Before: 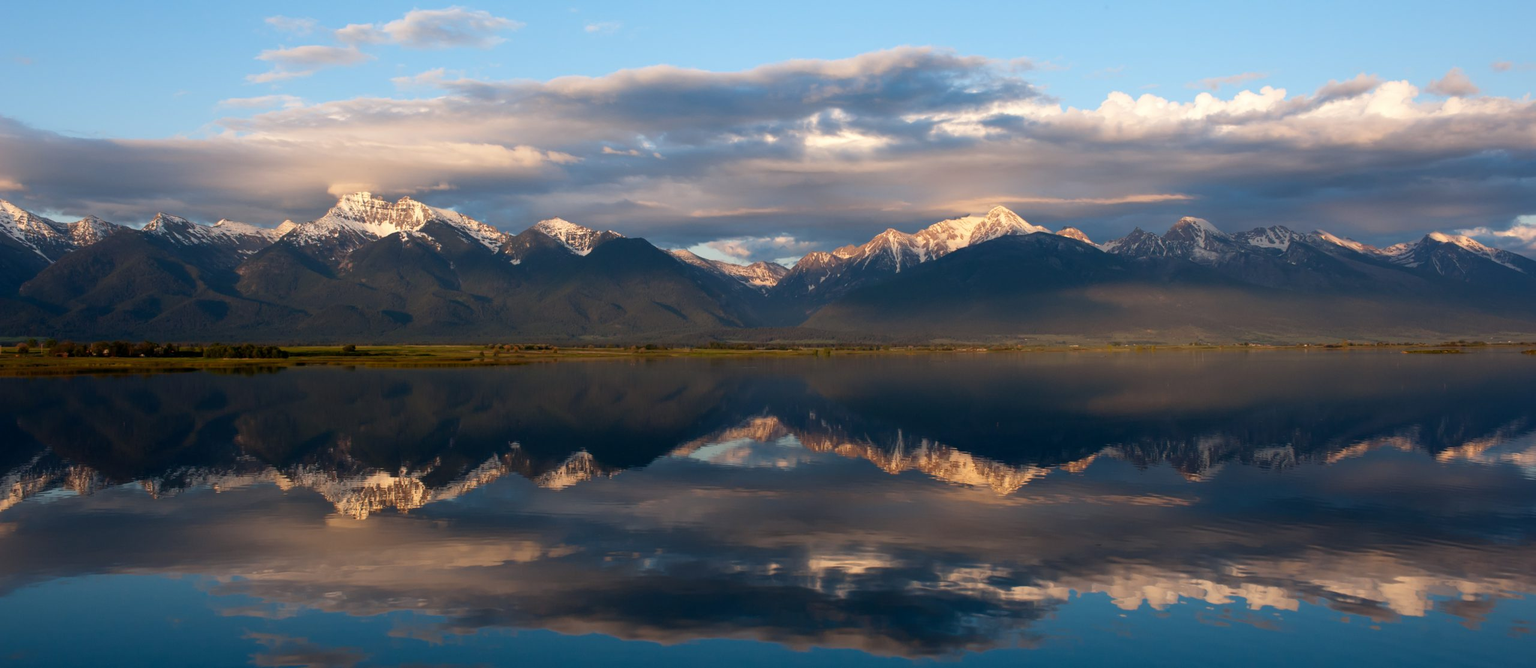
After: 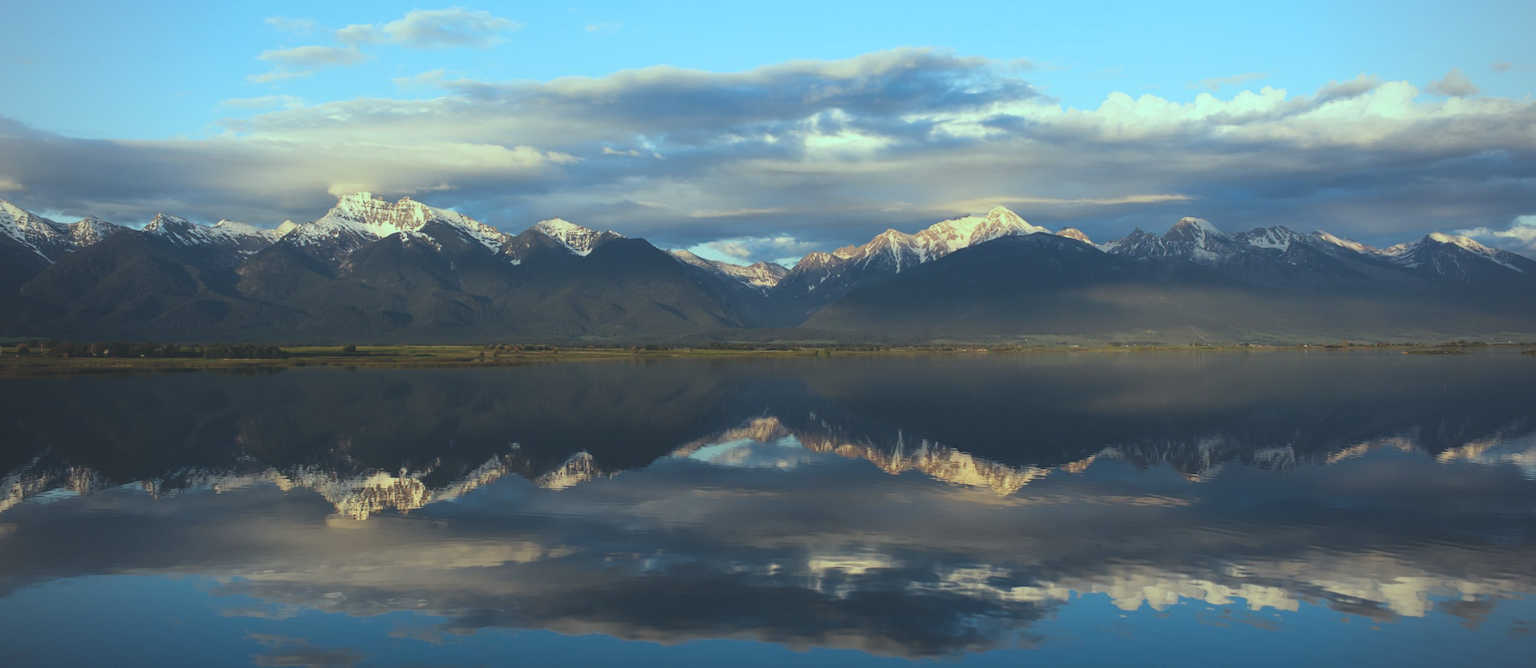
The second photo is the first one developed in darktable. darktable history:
vignetting: fall-off radius 60.92%
exposure: black level correction -0.036, exposure -0.497 EV, compensate highlight preservation false
color balance: mode lift, gamma, gain (sRGB), lift [0.997, 0.979, 1.021, 1.011], gamma [1, 1.084, 0.916, 0.998], gain [1, 0.87, 1.13, 1.101], contrast 4.55%, contrast fulcrum 38.24%, output saturation 104.09%
tone curve: curves: ch0 [(0, 0) (0.004, 0.001) (0.133, 0.112) (0.325, 0.362) (0.832, 0.893) (1, 1)], color space Lab, linked channels, preserve colors none
